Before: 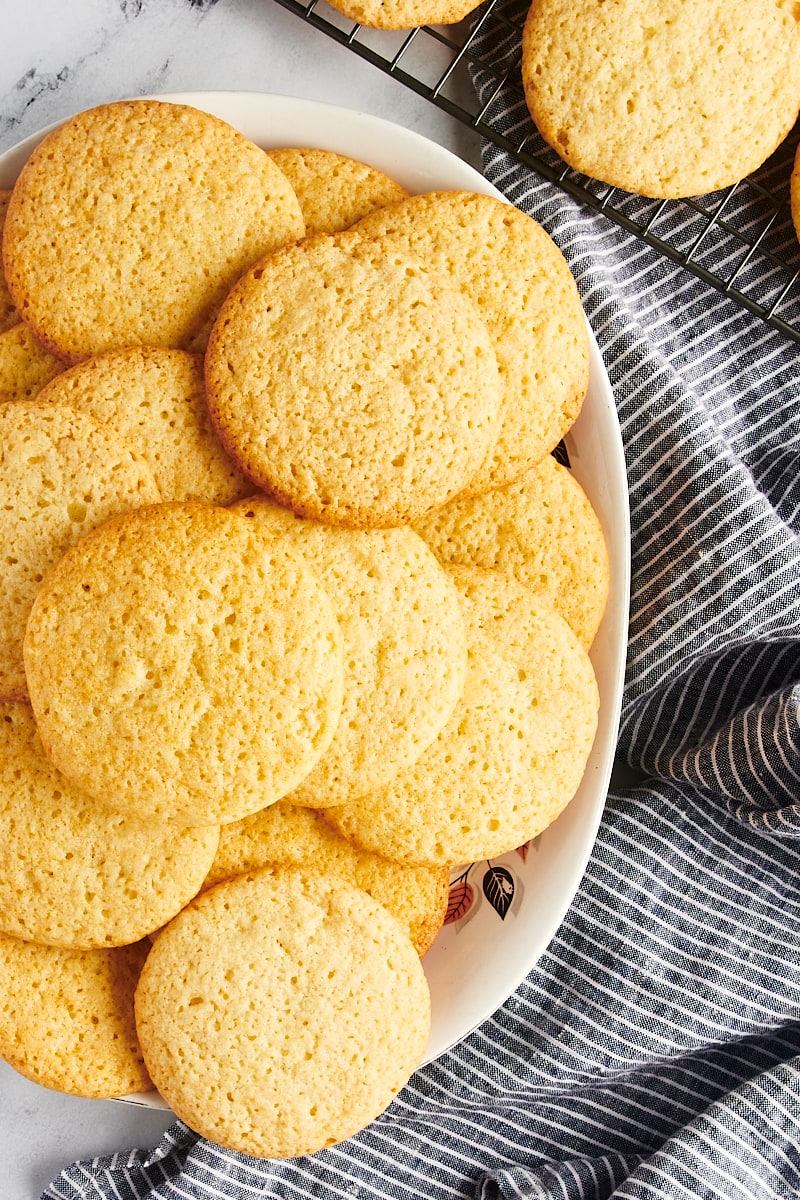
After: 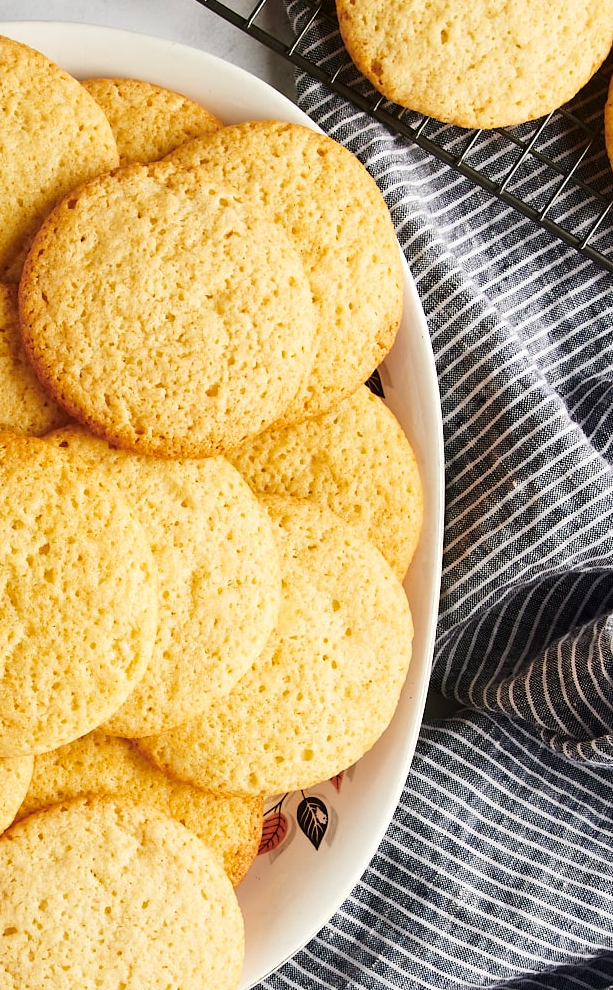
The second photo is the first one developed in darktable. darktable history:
crop: left 23.311%, top 5.886%, bottom 11.534%
